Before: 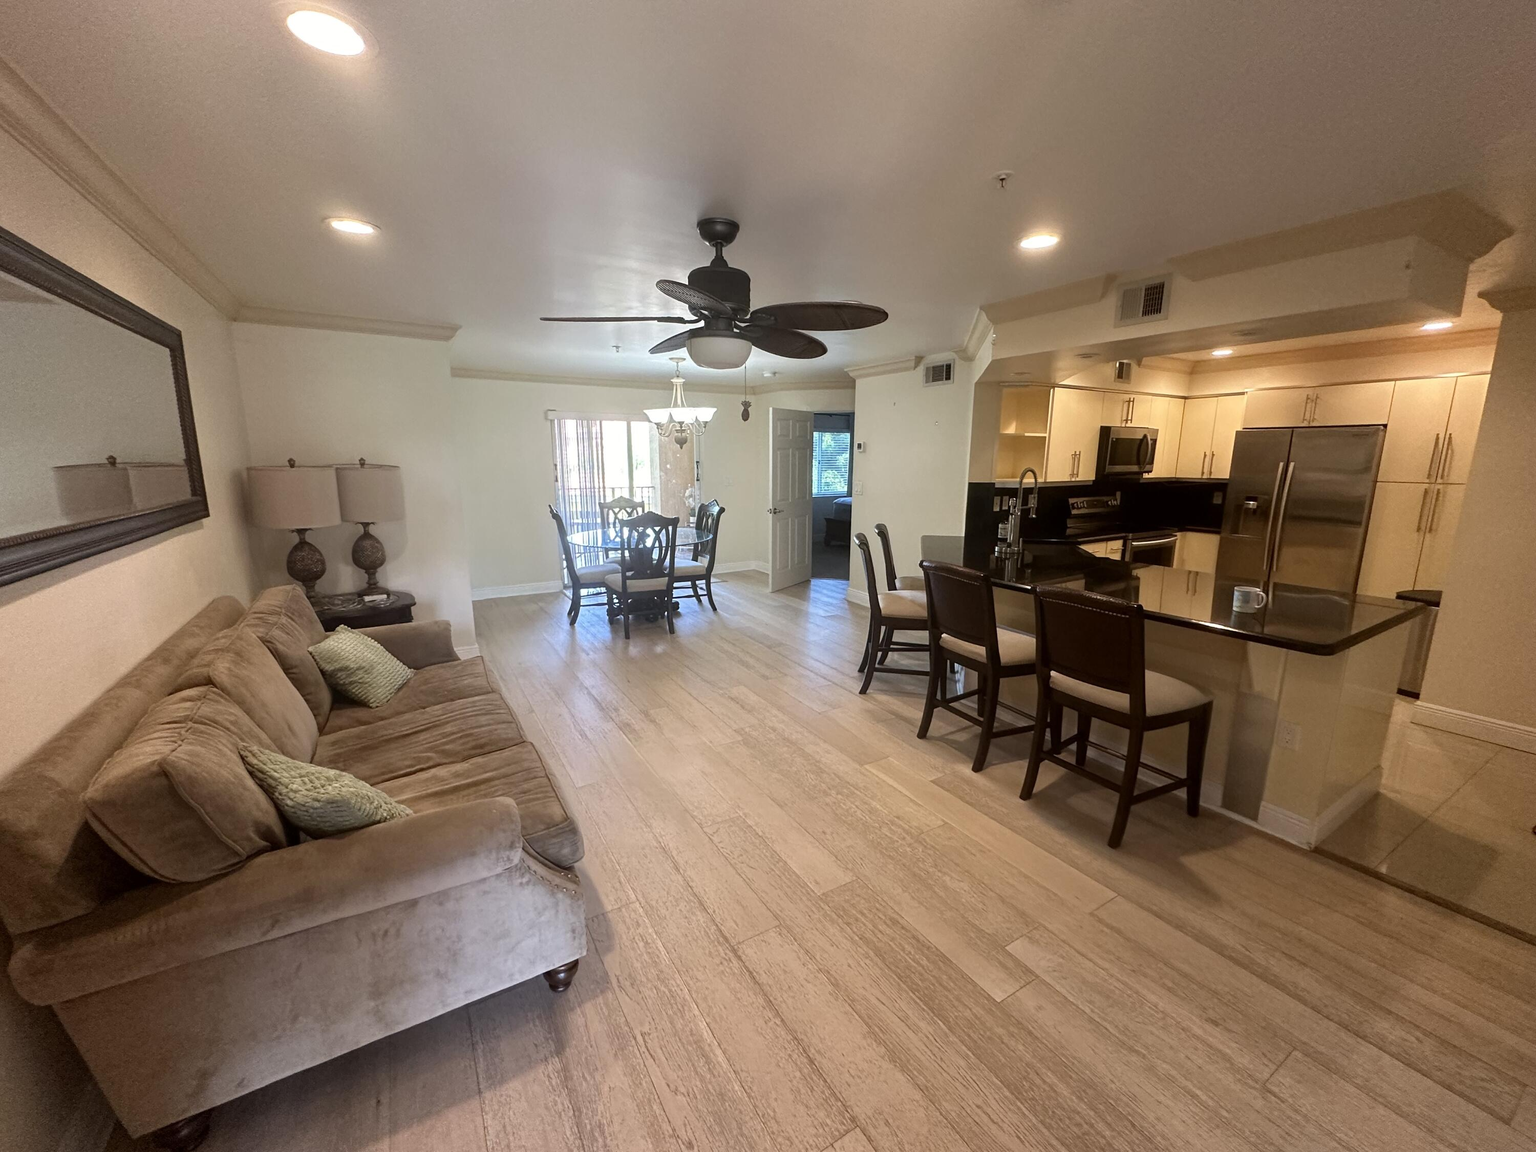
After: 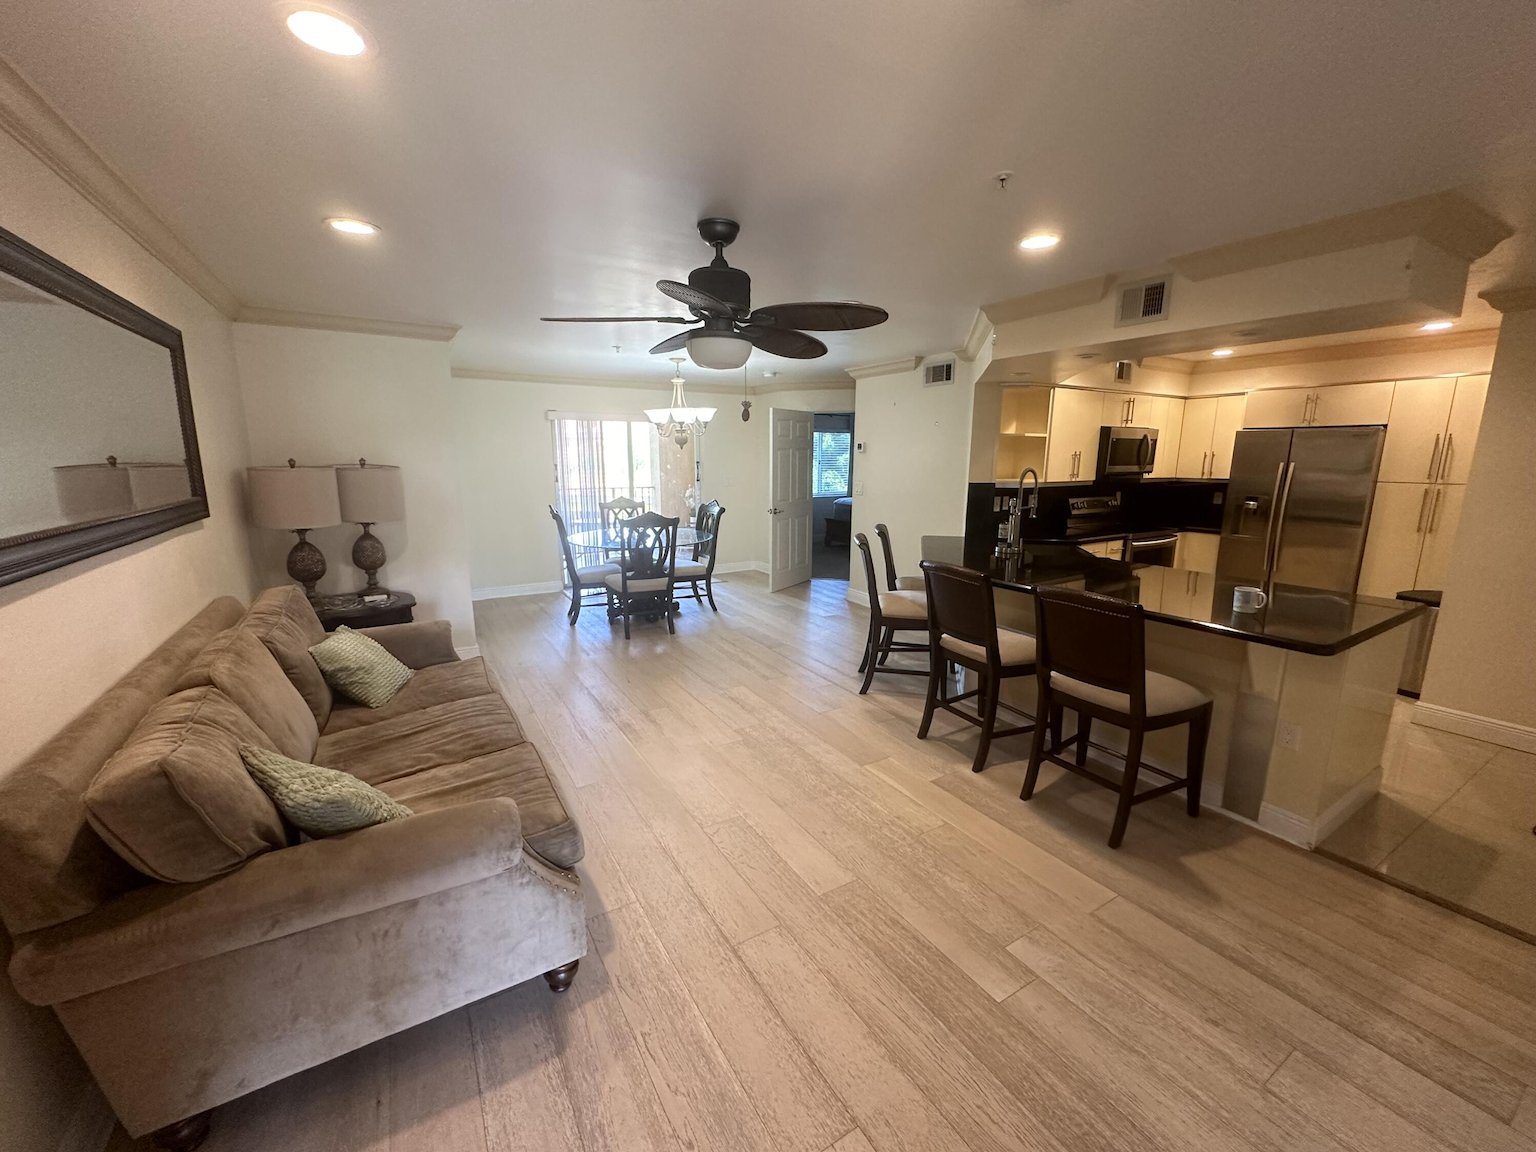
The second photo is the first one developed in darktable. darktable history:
shadows and highlights: shadows -25.31, highlights 48.23, soften with gaussian
